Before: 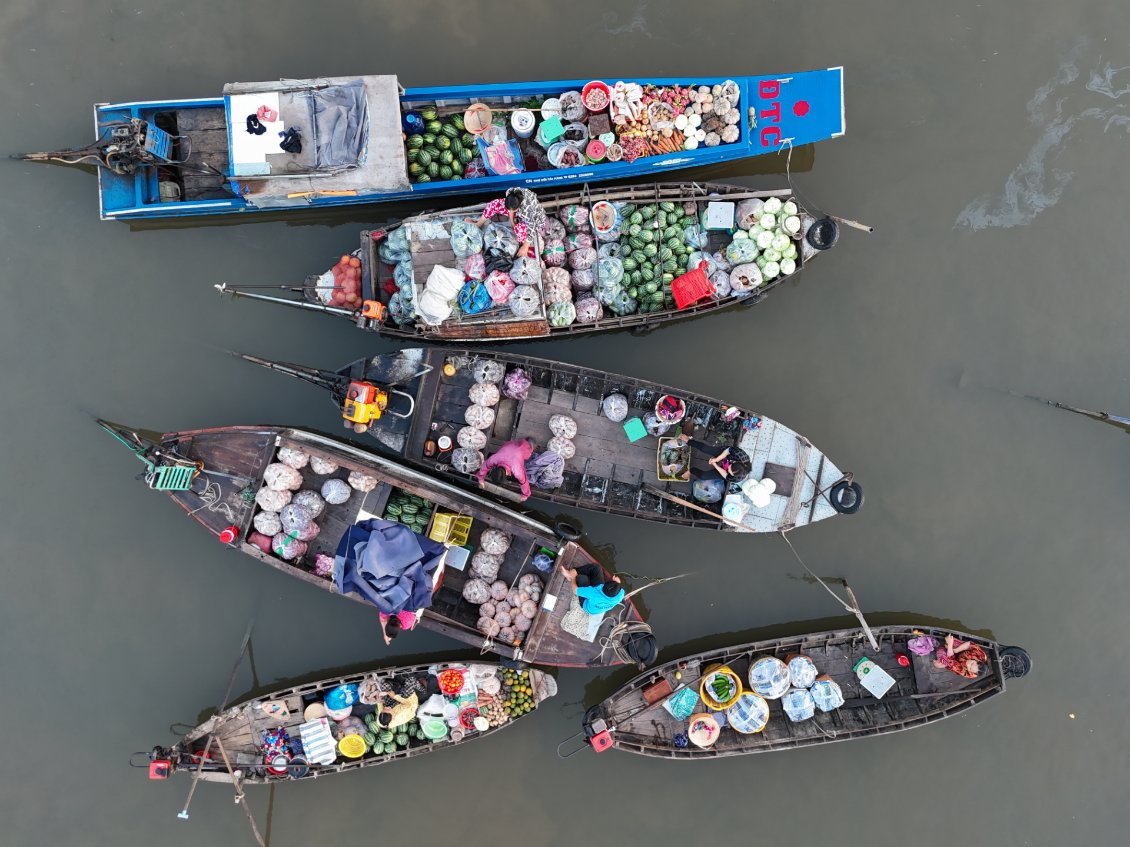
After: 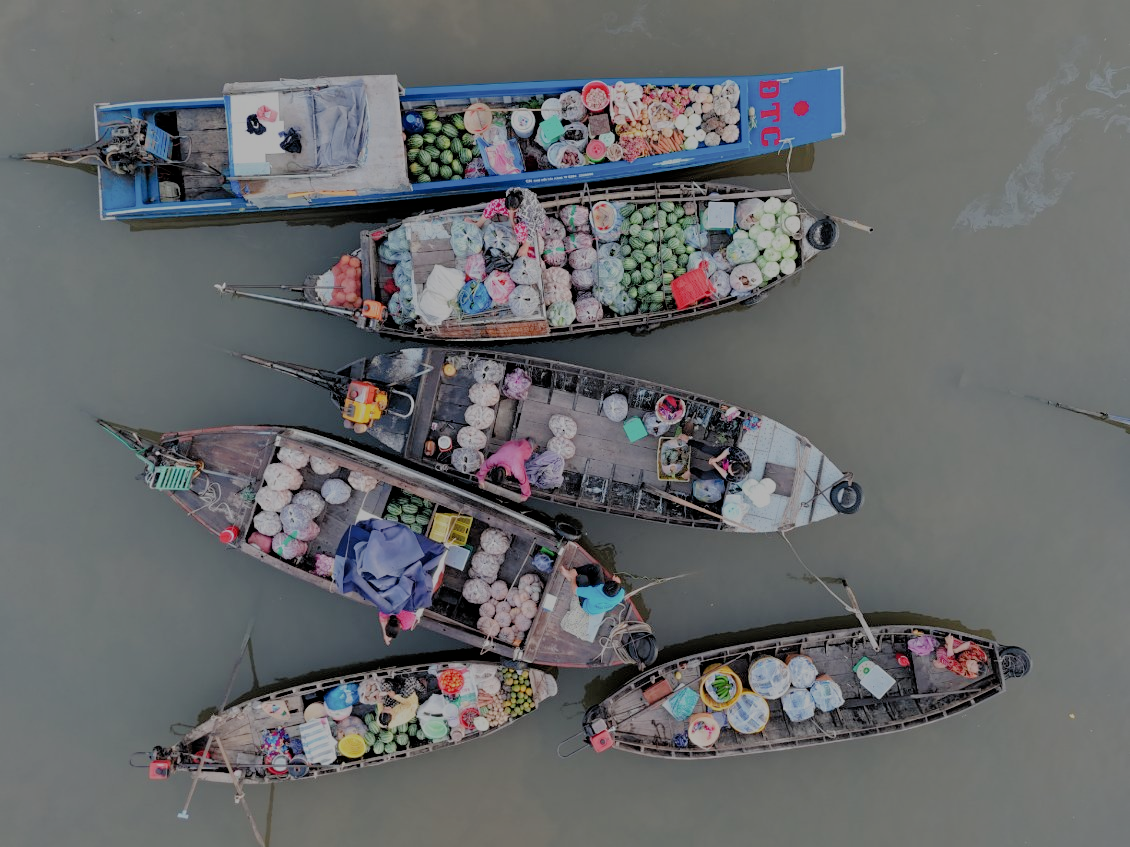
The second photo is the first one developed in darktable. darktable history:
filmic rgb: black relative exposure -4.48 EV, white relative exposure 6.53 EV, hardness 1.86, contrast 0.511
